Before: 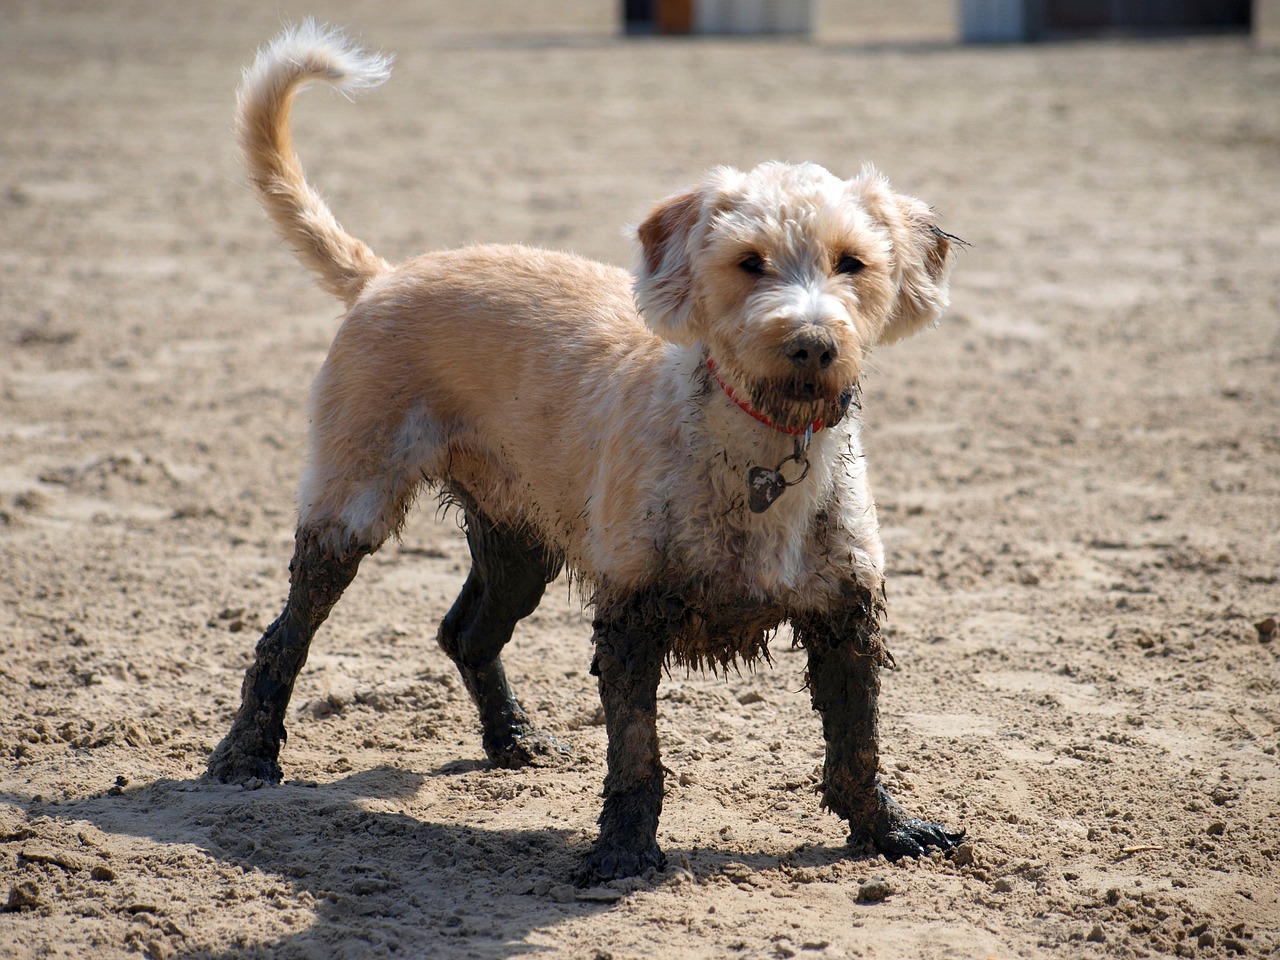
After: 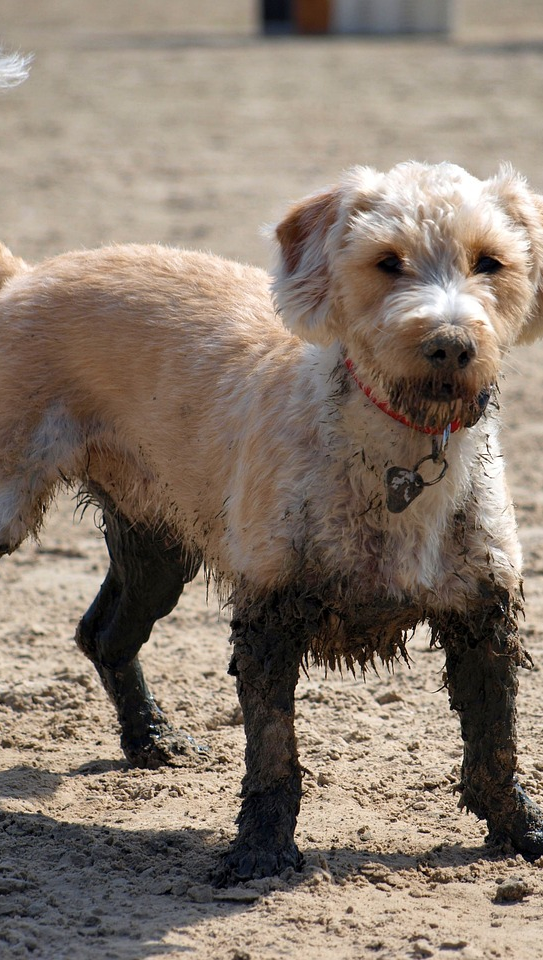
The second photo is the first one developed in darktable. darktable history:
crop: left 28.354%, right 29.153%
shadows and highlights: low approximation 0.01, soften with gaussian
